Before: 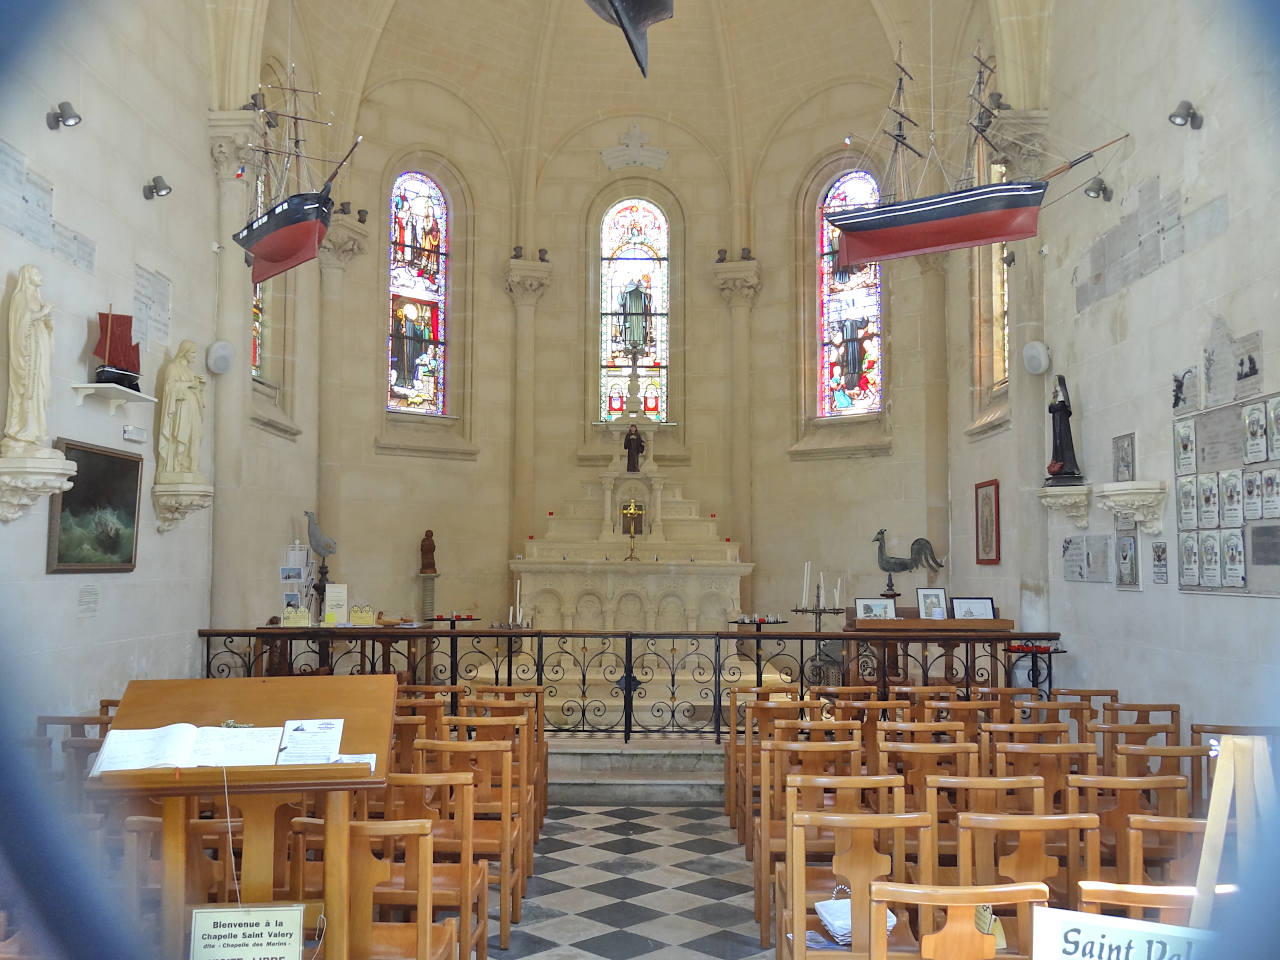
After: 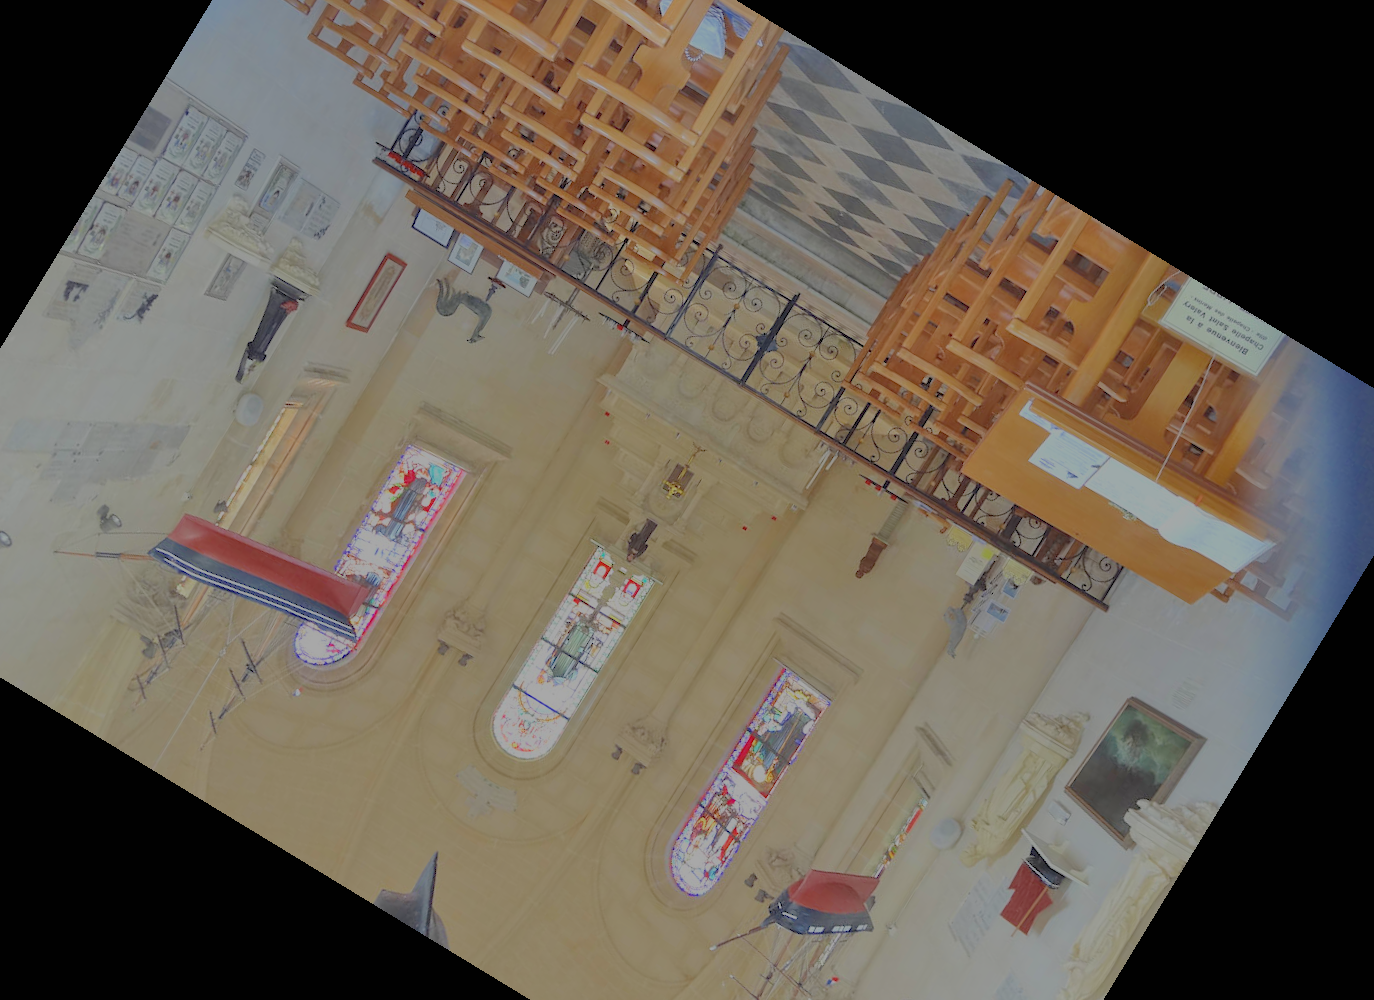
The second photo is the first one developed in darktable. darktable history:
crop and rotate: angle 148.68°, left 9.111%, top 15.603%, right 4.588%, bottom 17.041%
filmic rgb: black relative exposure -14 EV, white relative exposure 8 EV, threshold 3 EV, hardness 3.74, latitude 50%, contrast 0.5, color science v5 (2021), contrast in shadows safe, contrast in highlights safe, enable highlight reconstruction true
contrast brightness saturation: saturation -0.05
